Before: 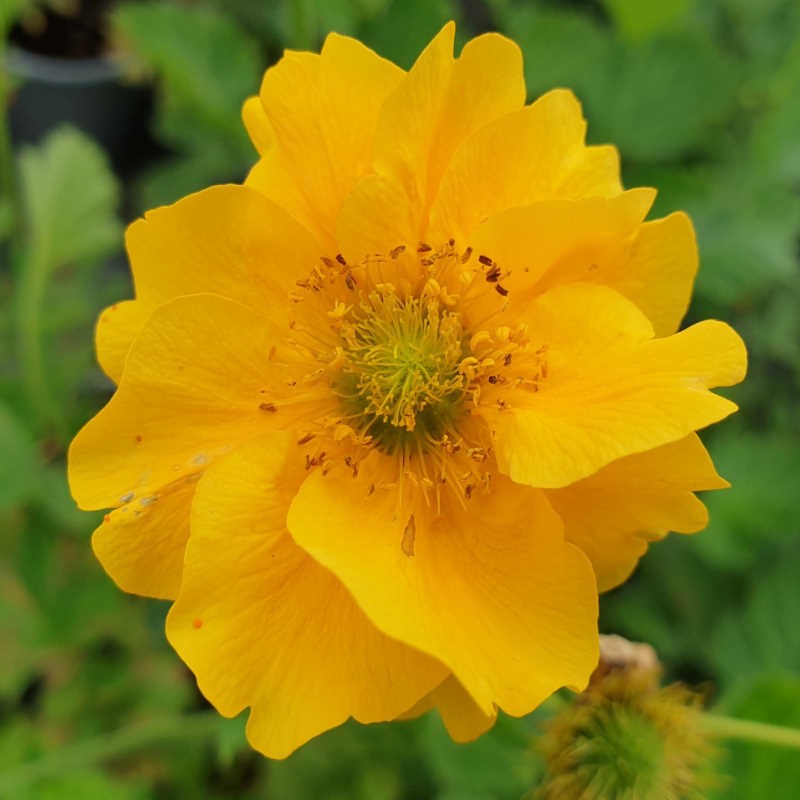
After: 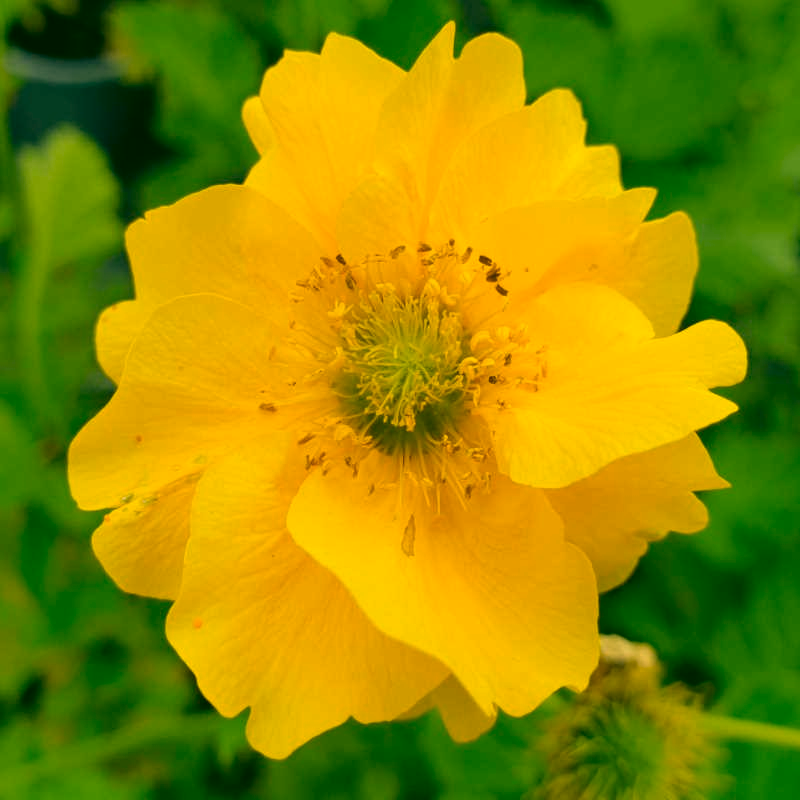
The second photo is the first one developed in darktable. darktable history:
exposure: exposure 0.236 EV, compensate highlight preservation false
color correction: highlights a* 5.62, highlights b* 33.57, shadows a* -25.86, shadows b* 4.02
color zones: curves: ch0 [(0, 0.465) (0.092, 0.596) (0.289, 0.464) (0.429, 0.453) (0.571, 0.464) (0.714, 0.455) (0.857, 0.462) (1, 0.465)]
